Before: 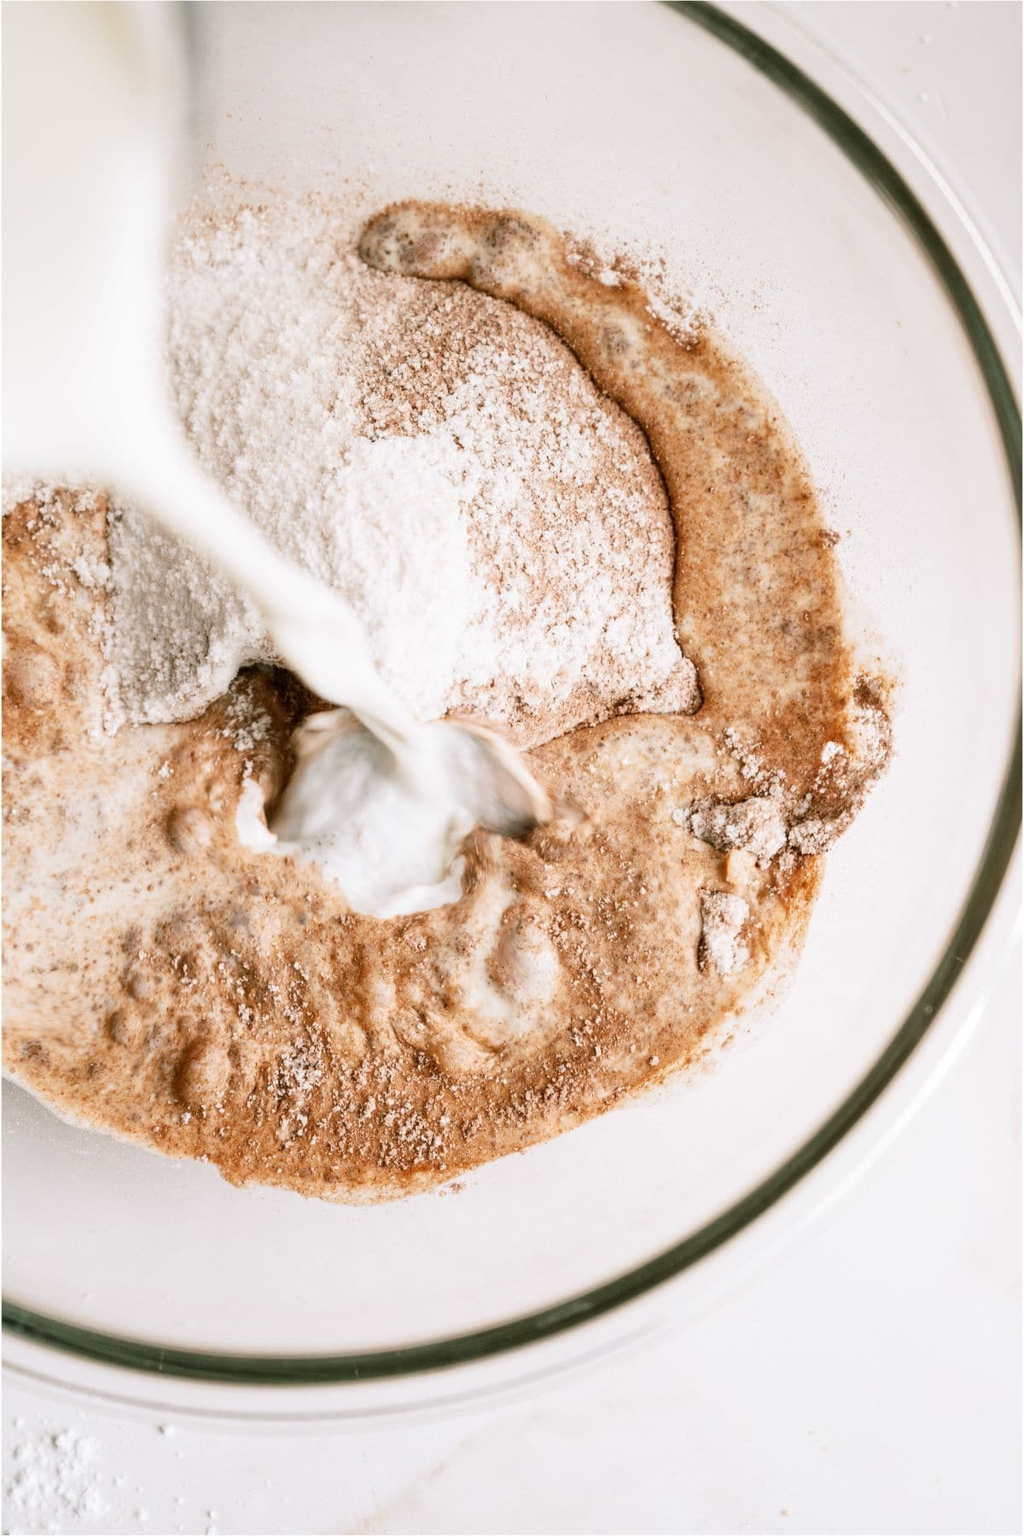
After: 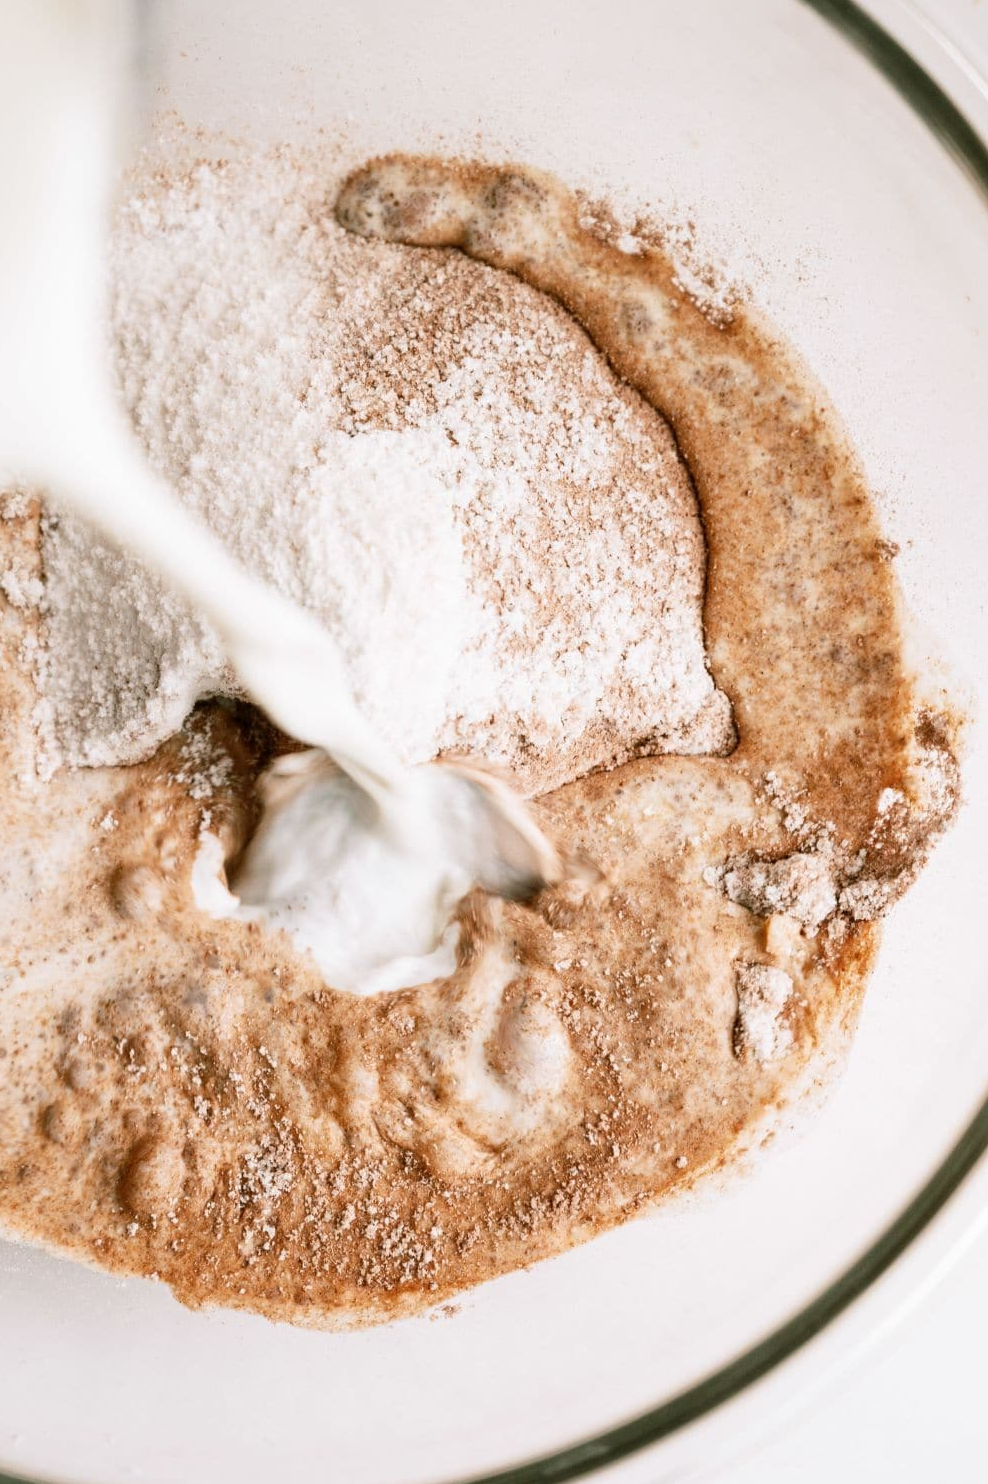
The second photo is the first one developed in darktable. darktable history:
crop and rotate: left 7.118%, top 4.505%, right 10.548%, bottom 13.004%
